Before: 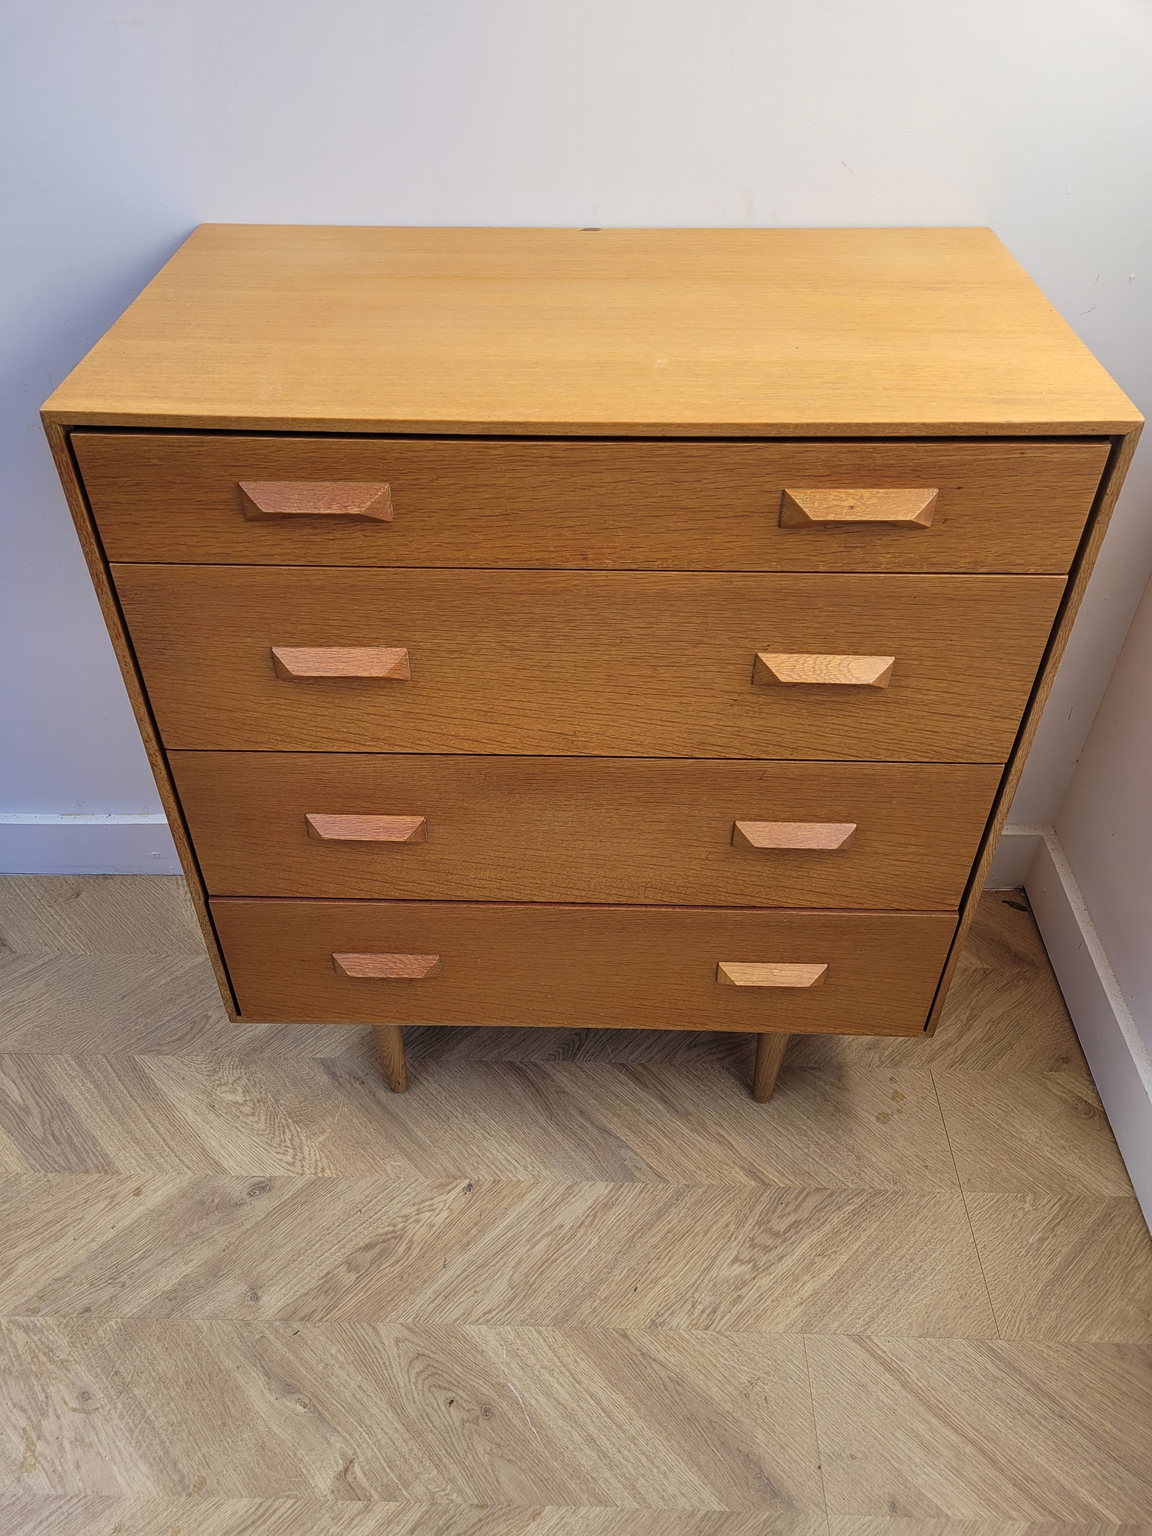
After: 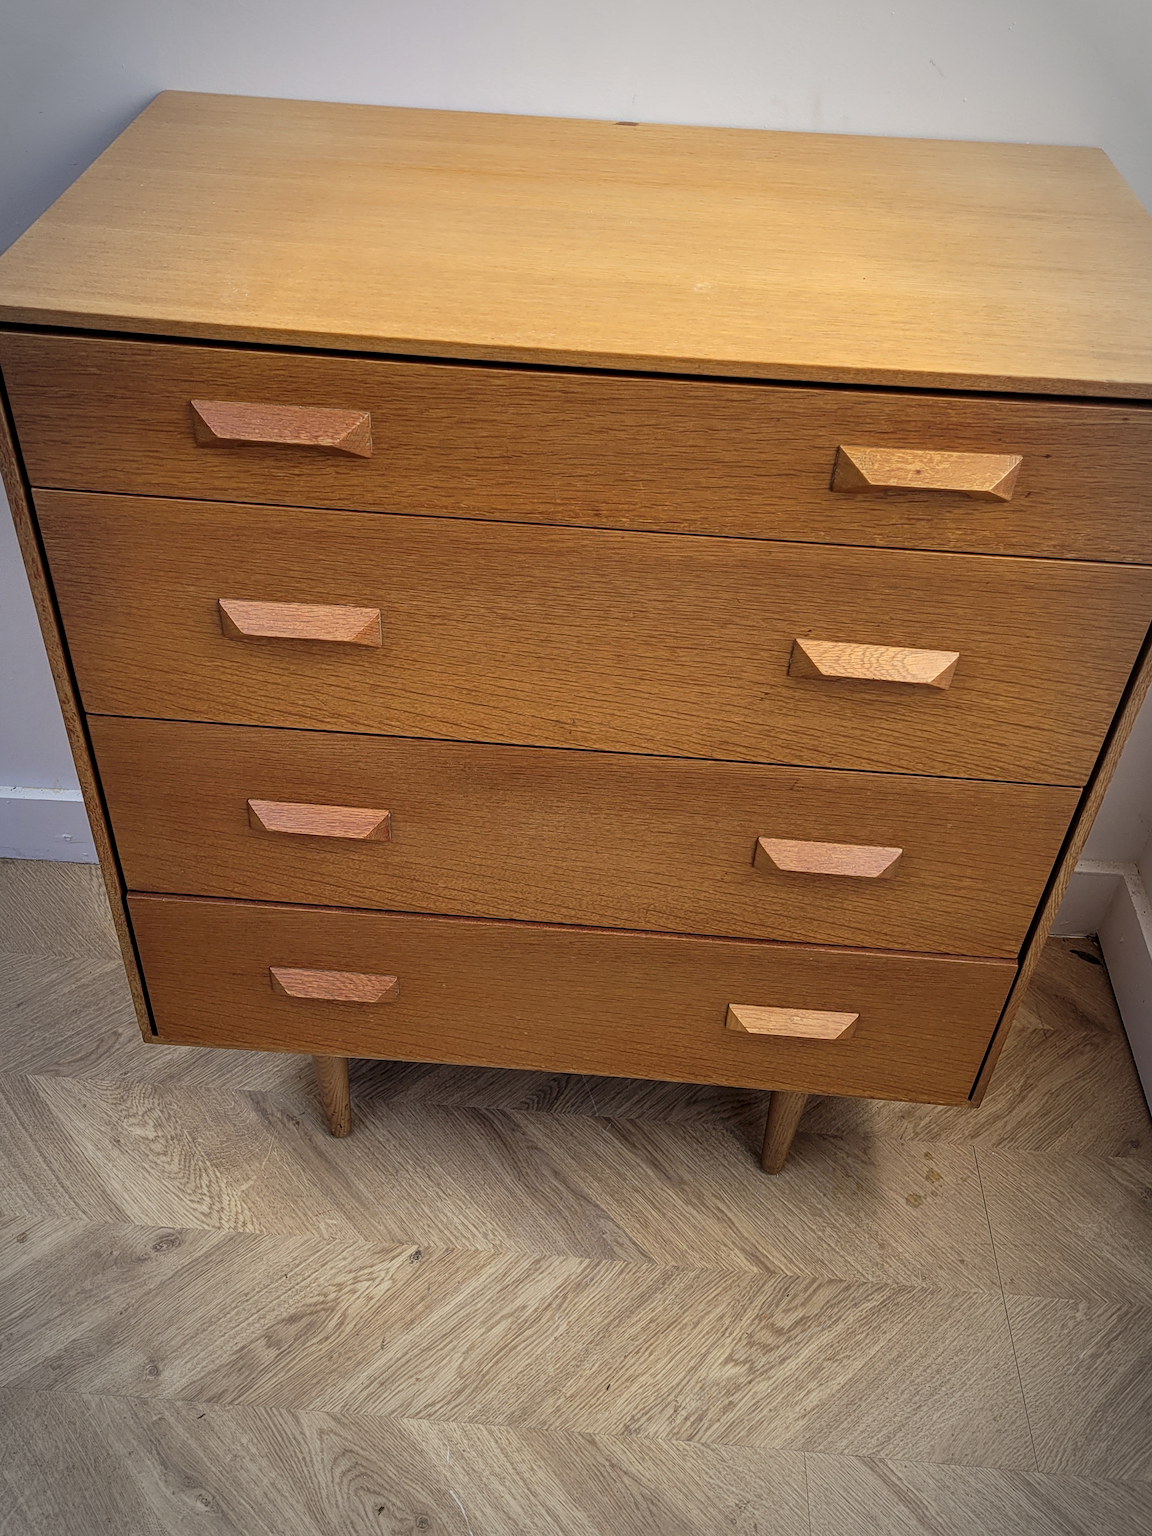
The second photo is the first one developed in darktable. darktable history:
crop and rotate: angle -3.27°, left 5.211%, top 5.211%, right 4.607%, bottom 4.607%
local contrast: on, module defaults
vignetting: automatic ratio true
